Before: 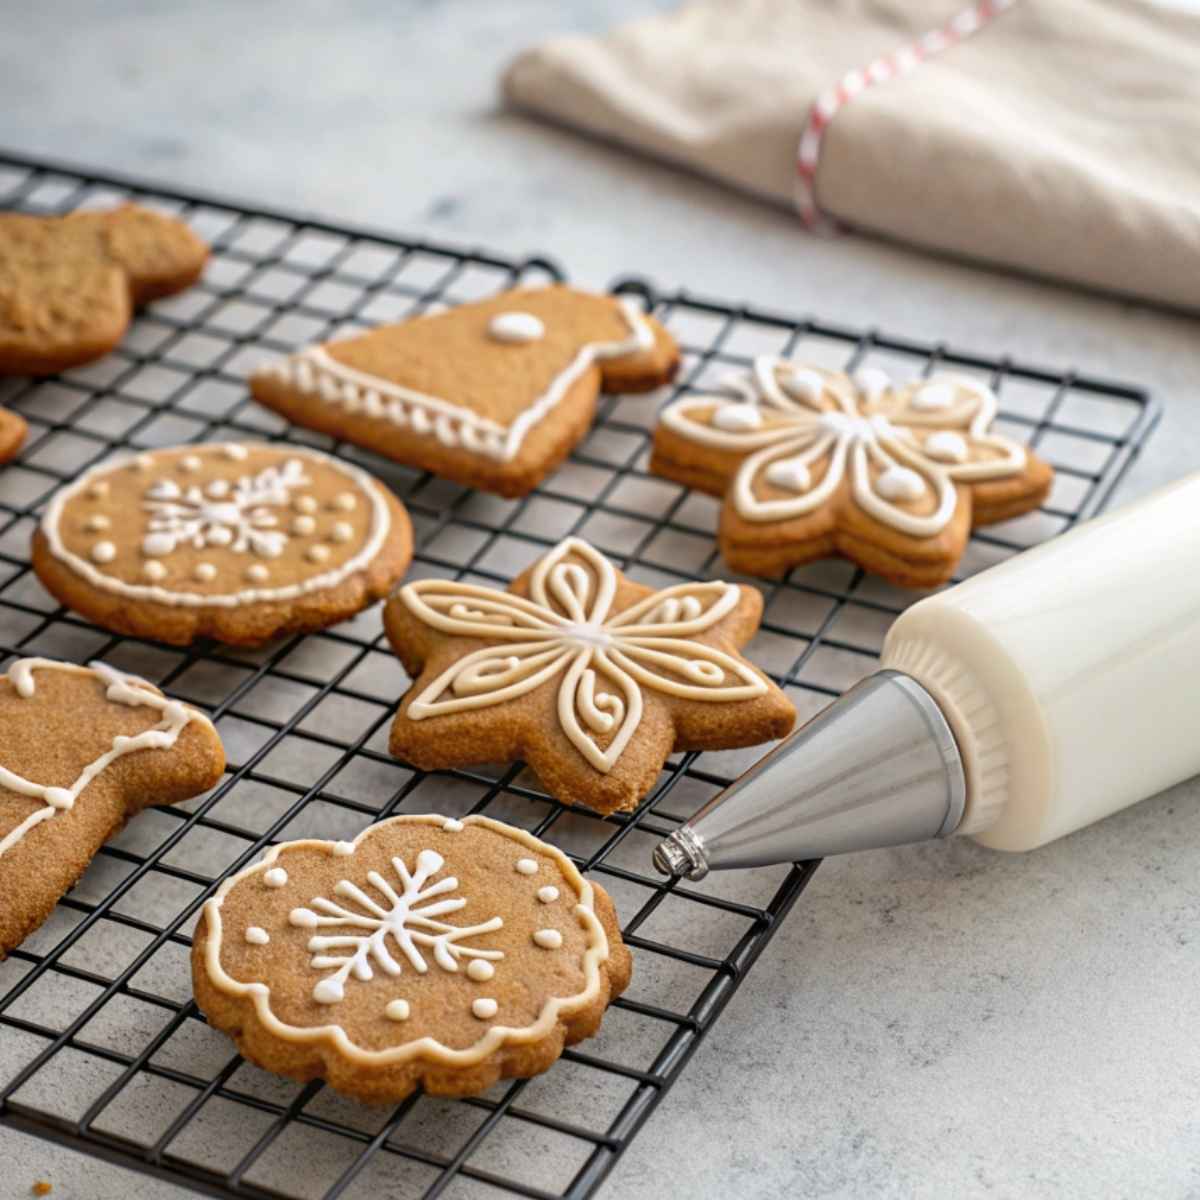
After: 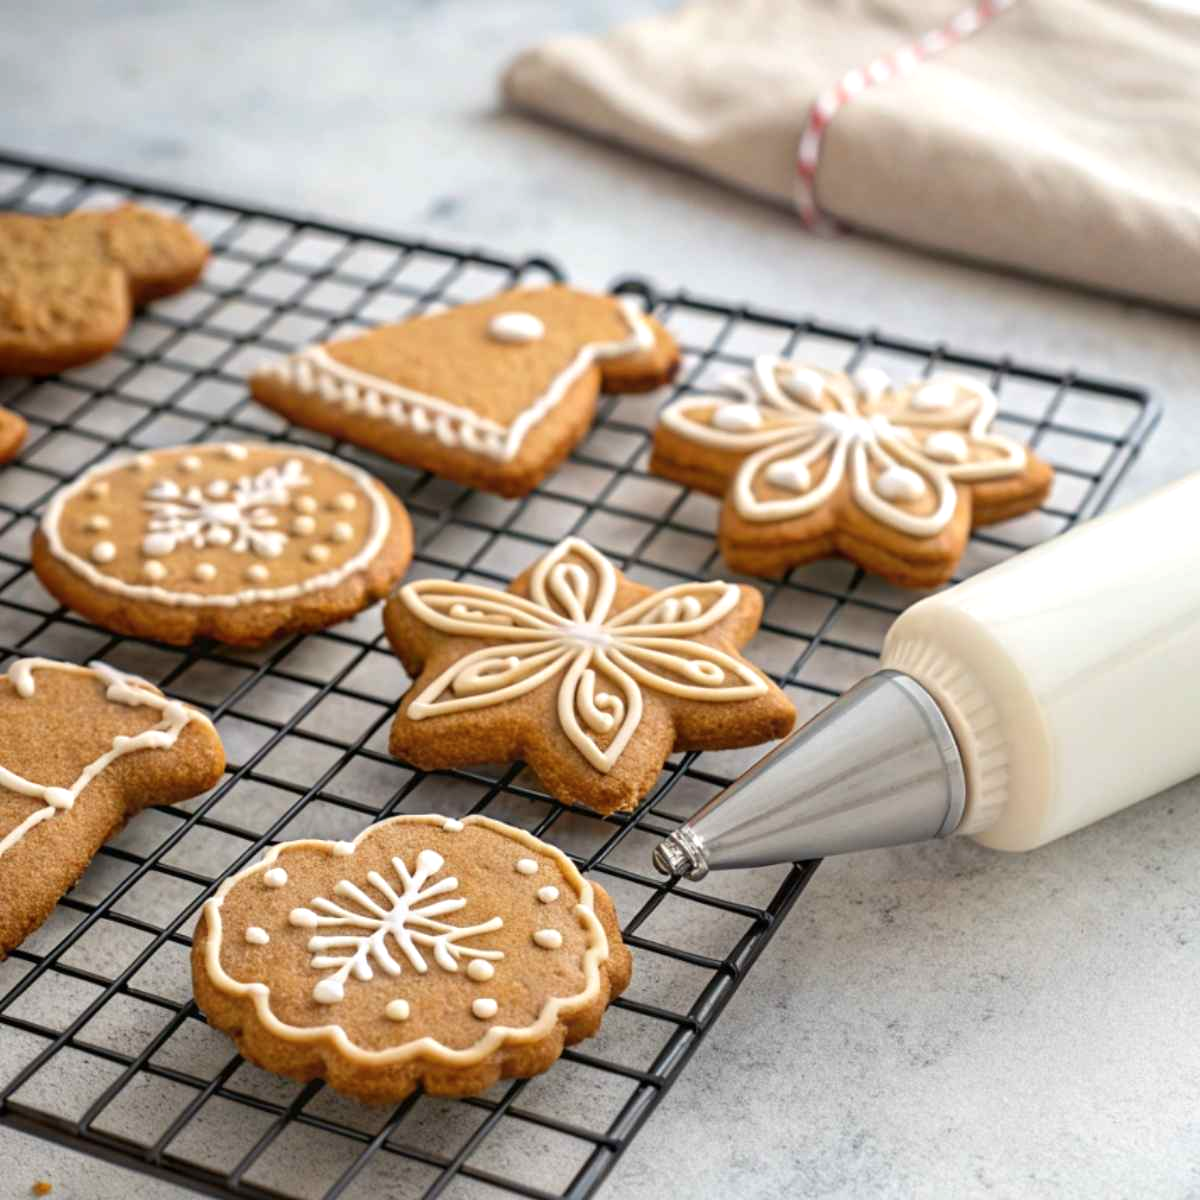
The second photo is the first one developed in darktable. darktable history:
exposure: exposure 0.197 EV, compensate highlight preservation false
color balance rgb: global vibrance 10%
